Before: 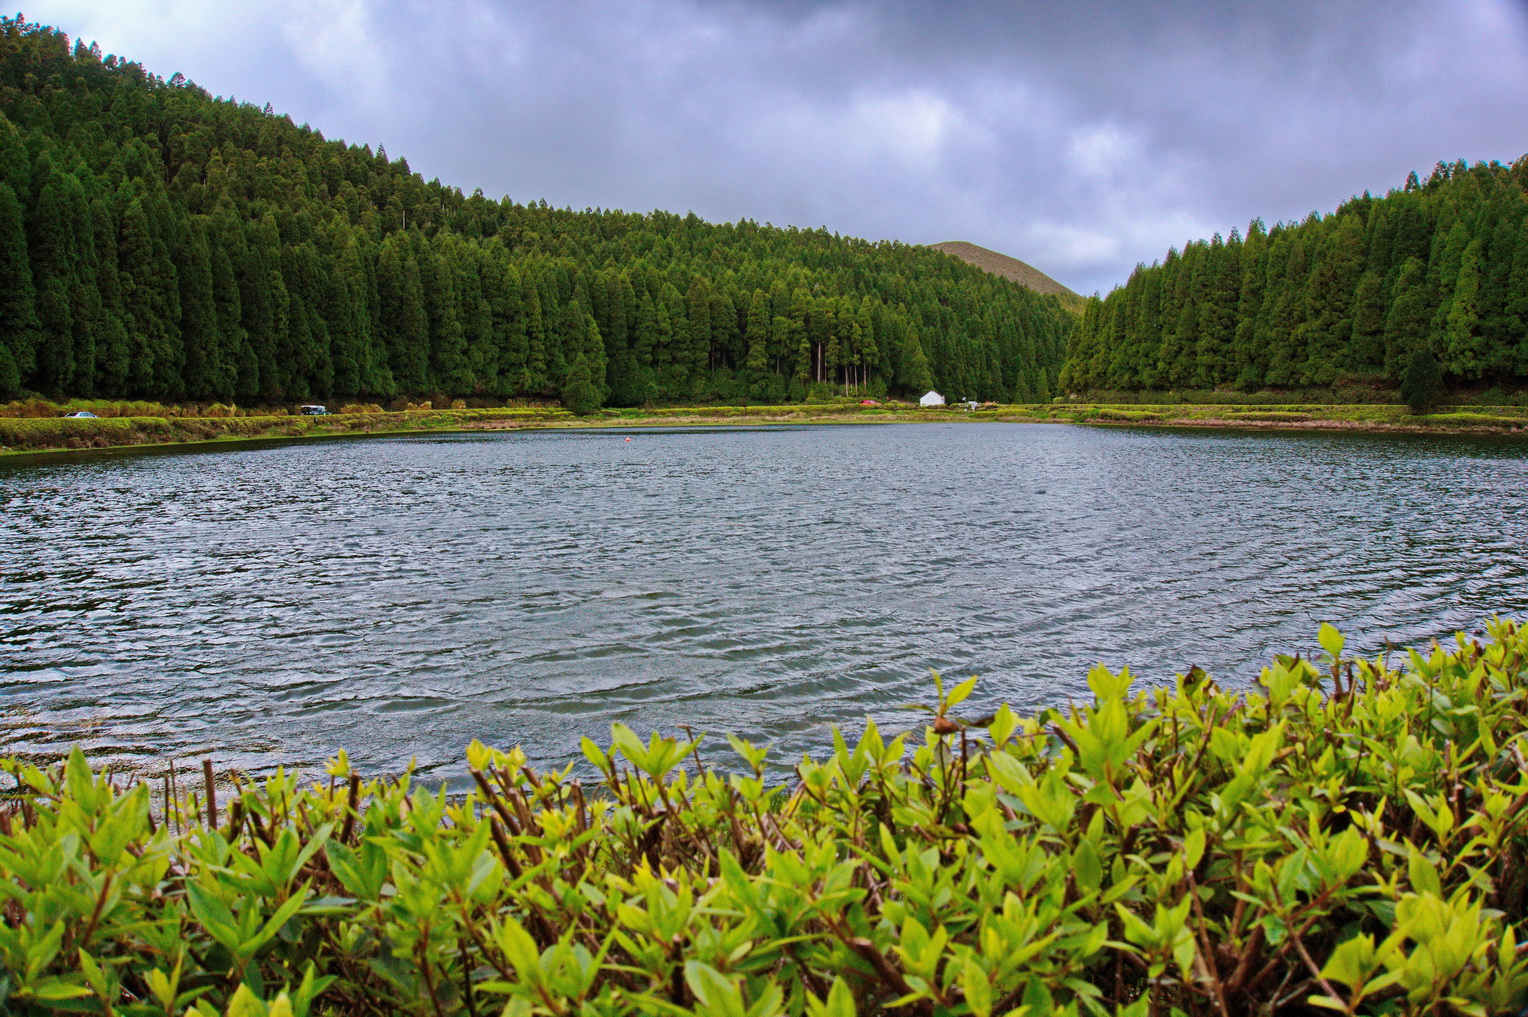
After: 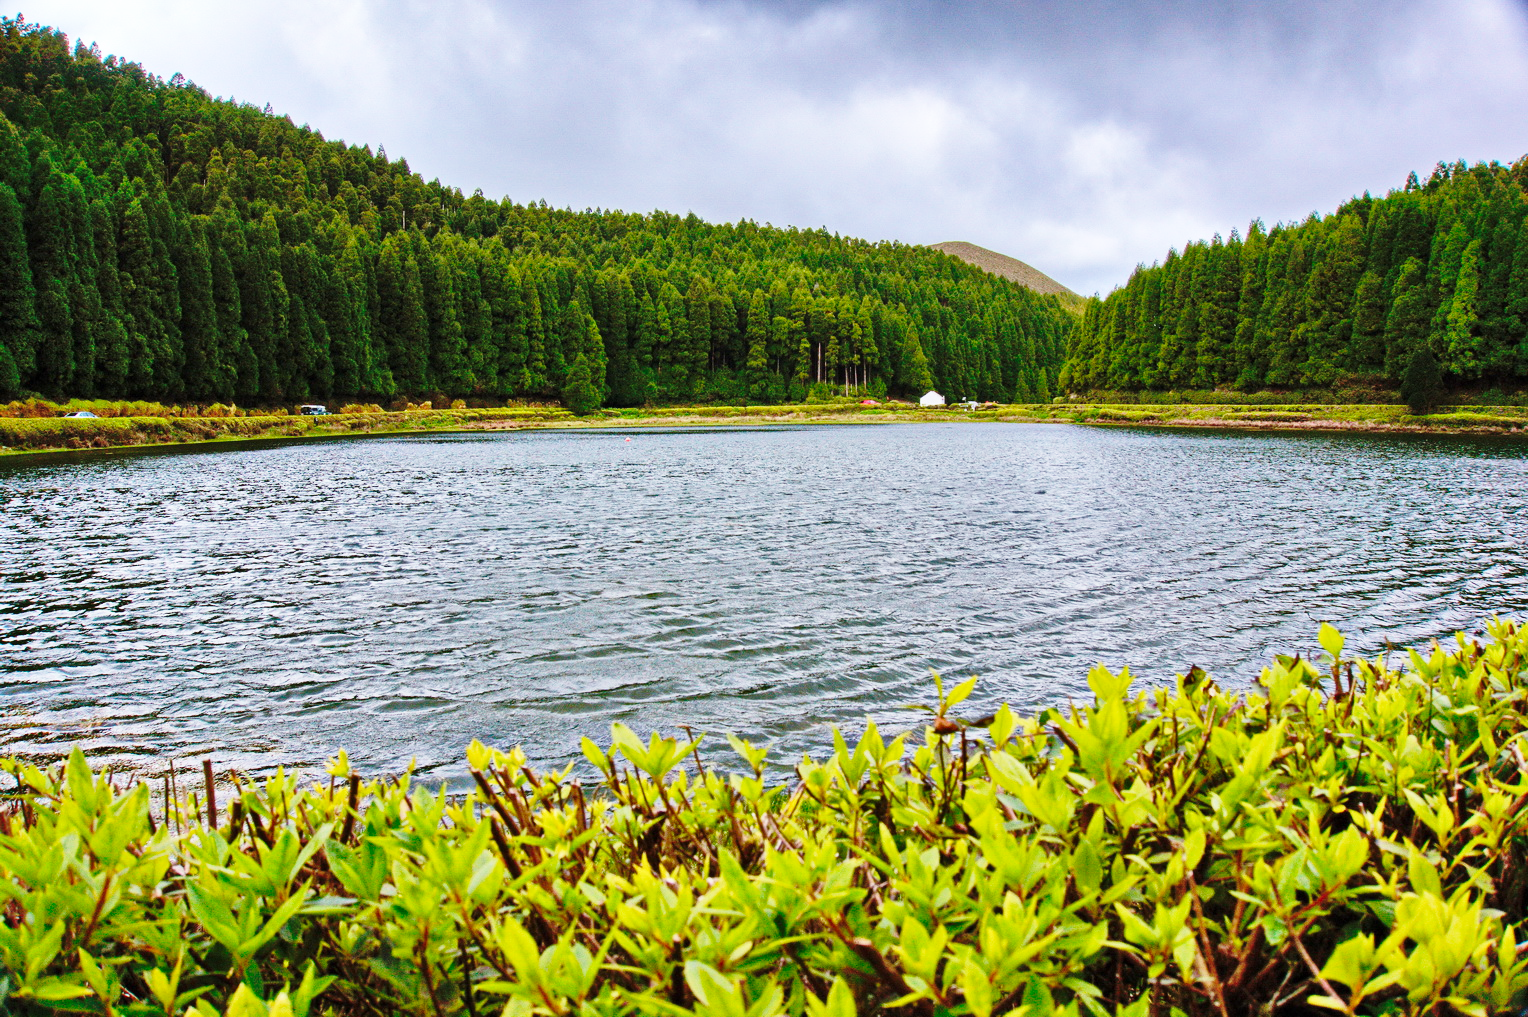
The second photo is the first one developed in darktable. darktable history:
shadows and highlights: low approximation 0.01, soften with gaussian
base curve: curves: ch0 [(0, 0) (0.032, 0.037) (0.105, 0.228) (0.435, 0.76) (0.856, 0.983) (1, 1)], preserve colors none
